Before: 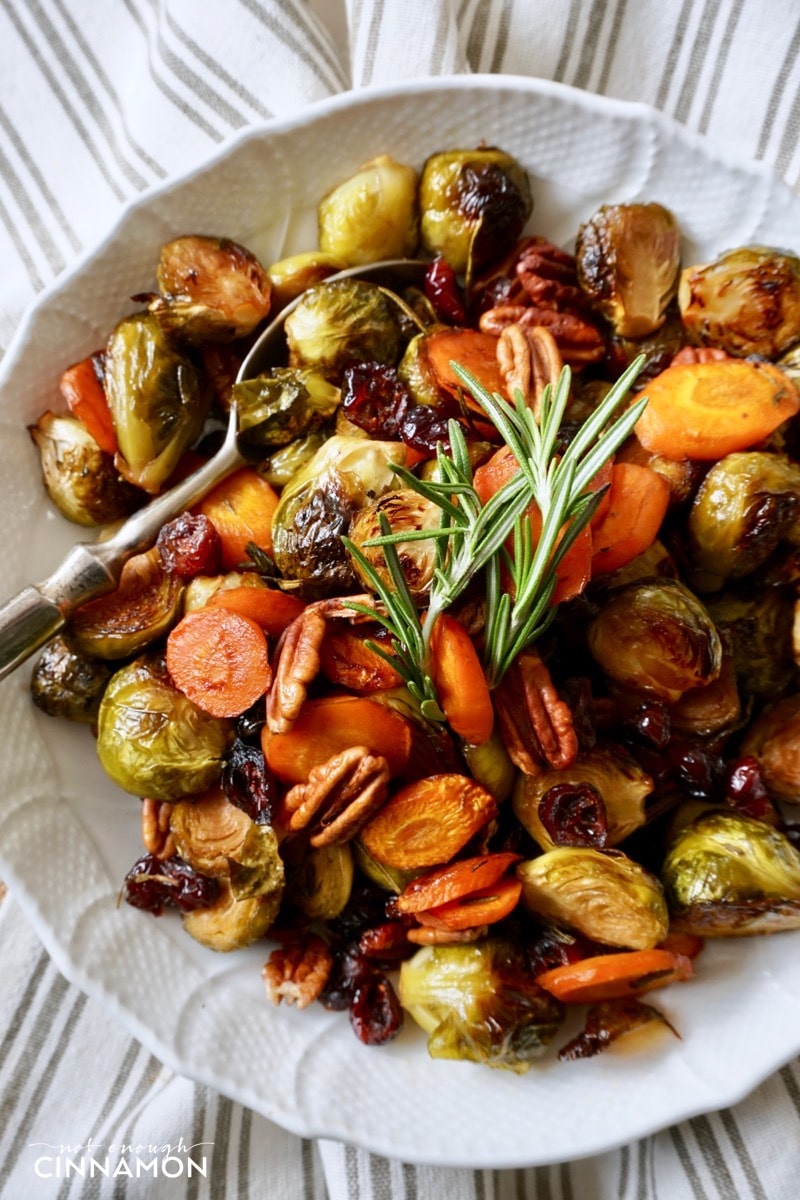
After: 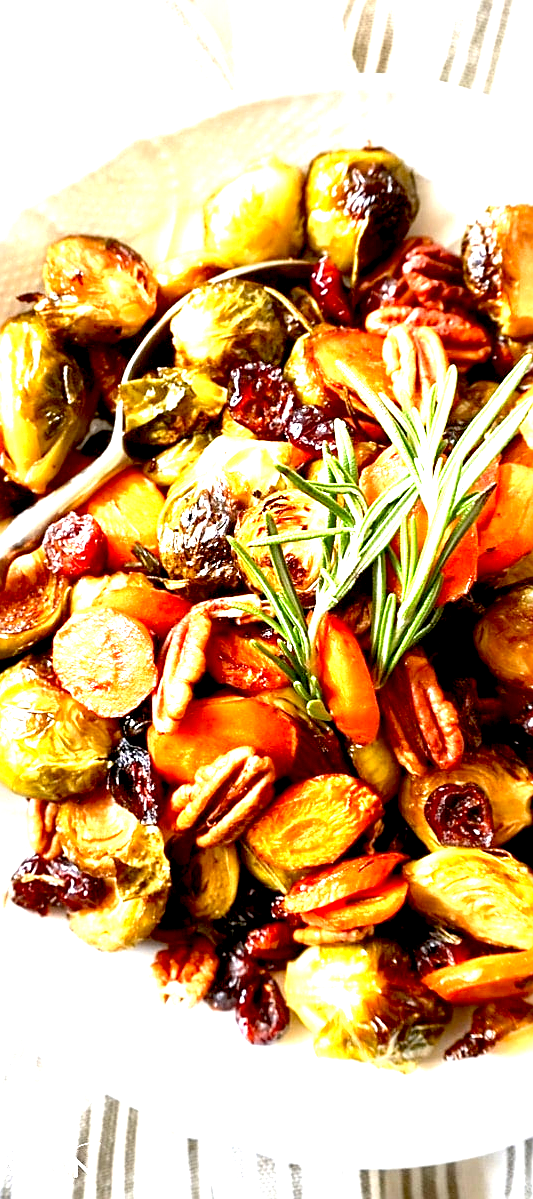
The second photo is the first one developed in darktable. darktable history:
sharpen: on, module defaults
exposure: black level correction 0.005, exposure 2.084 EV, compensate highlight preservation false
crop and rotate: left 14.292%, right 19.041%
